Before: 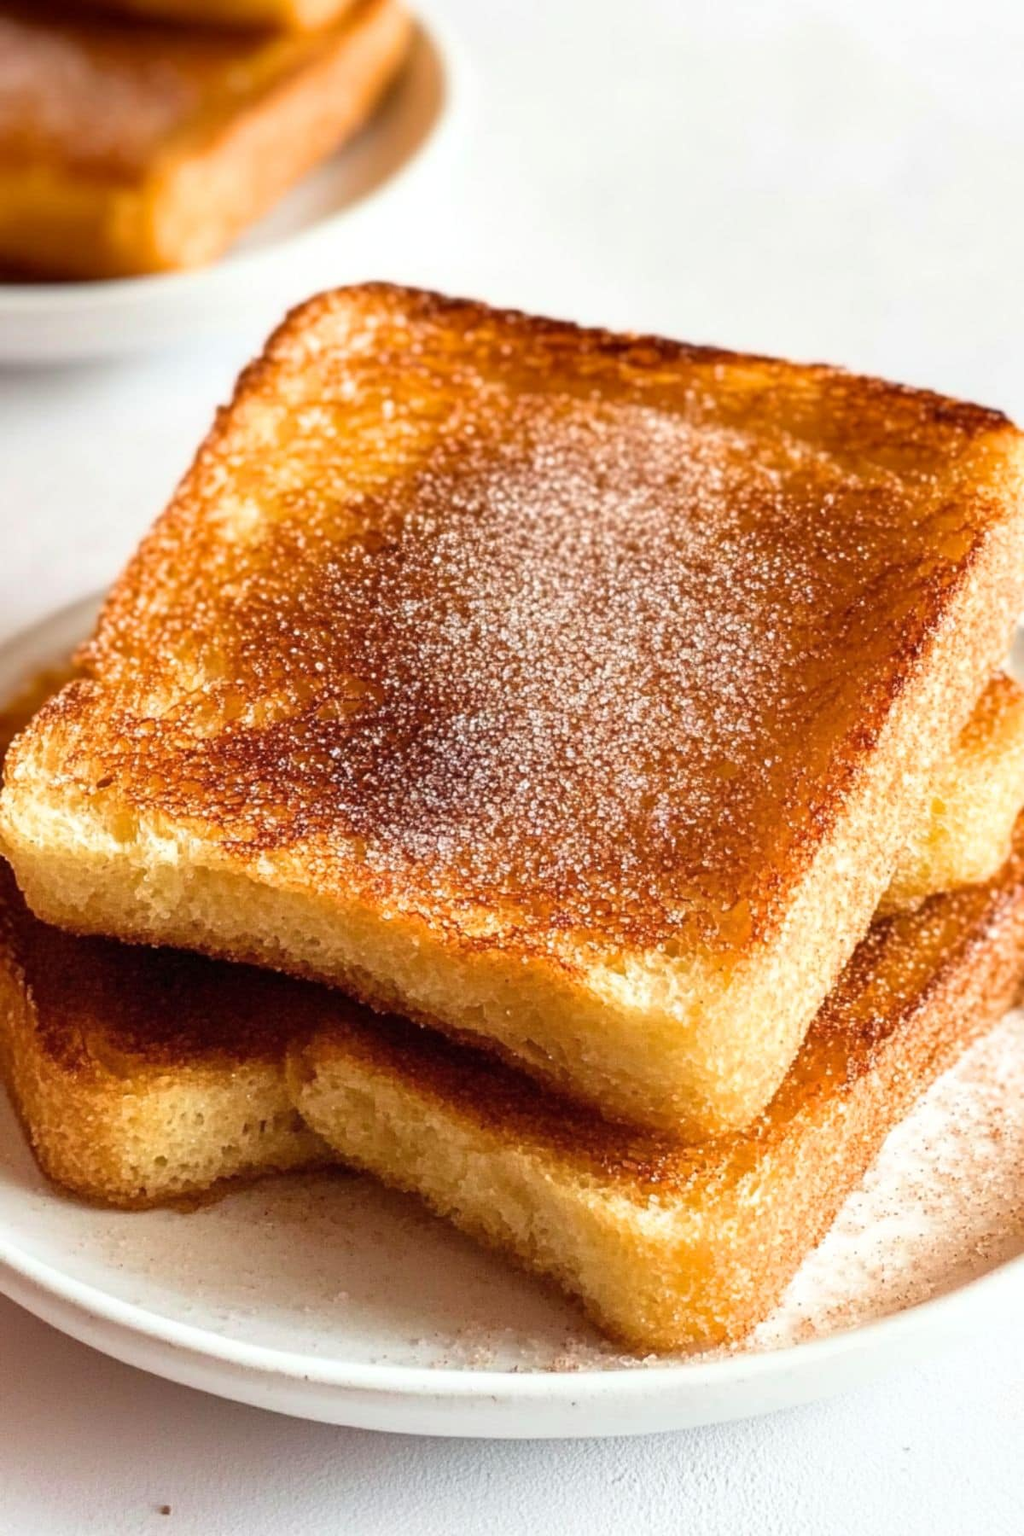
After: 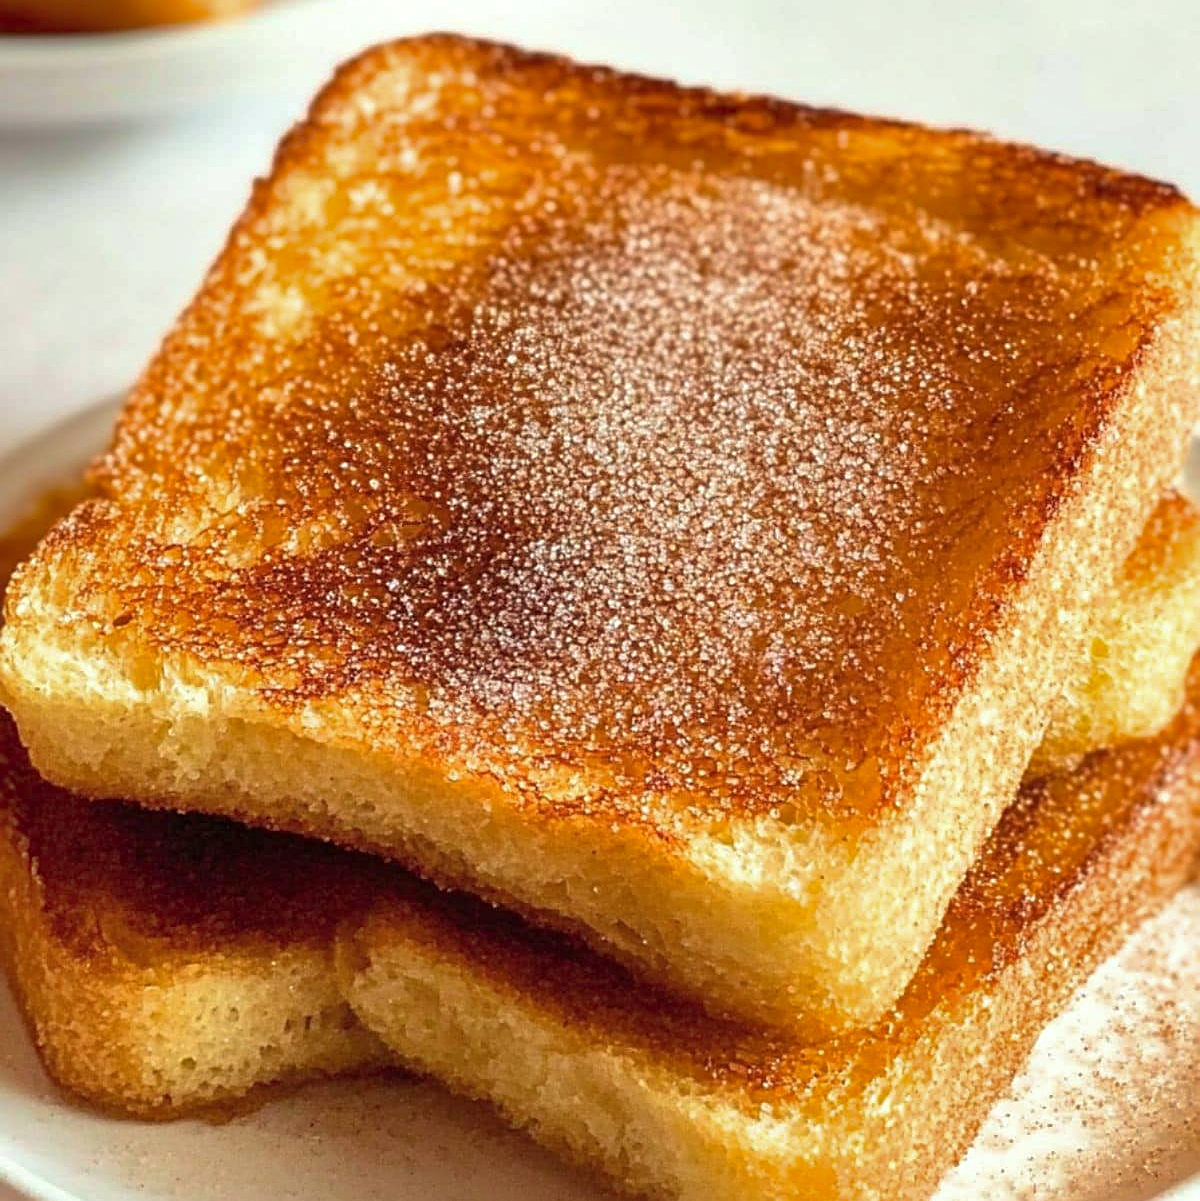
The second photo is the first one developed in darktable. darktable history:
velvia: strength 15.18%
crop: top 16.502%, bottom 16.752%
shadows and highlights: on, module defaults
sharpen: on, module defaults
color correction: highlights a* -2.66, highlights b* 2.32
